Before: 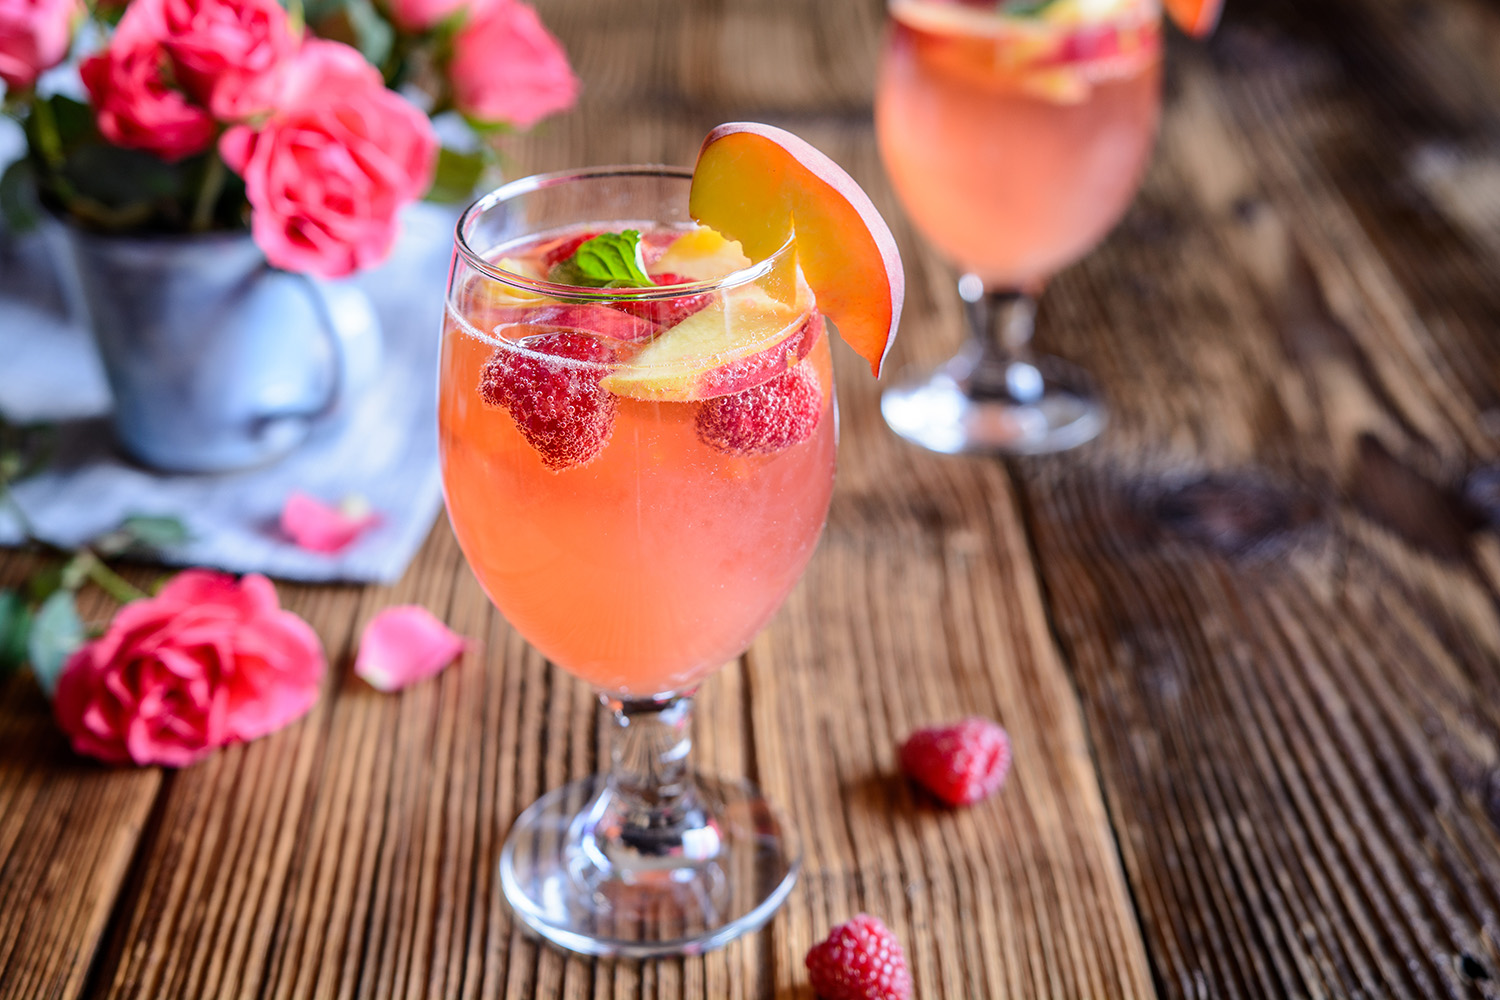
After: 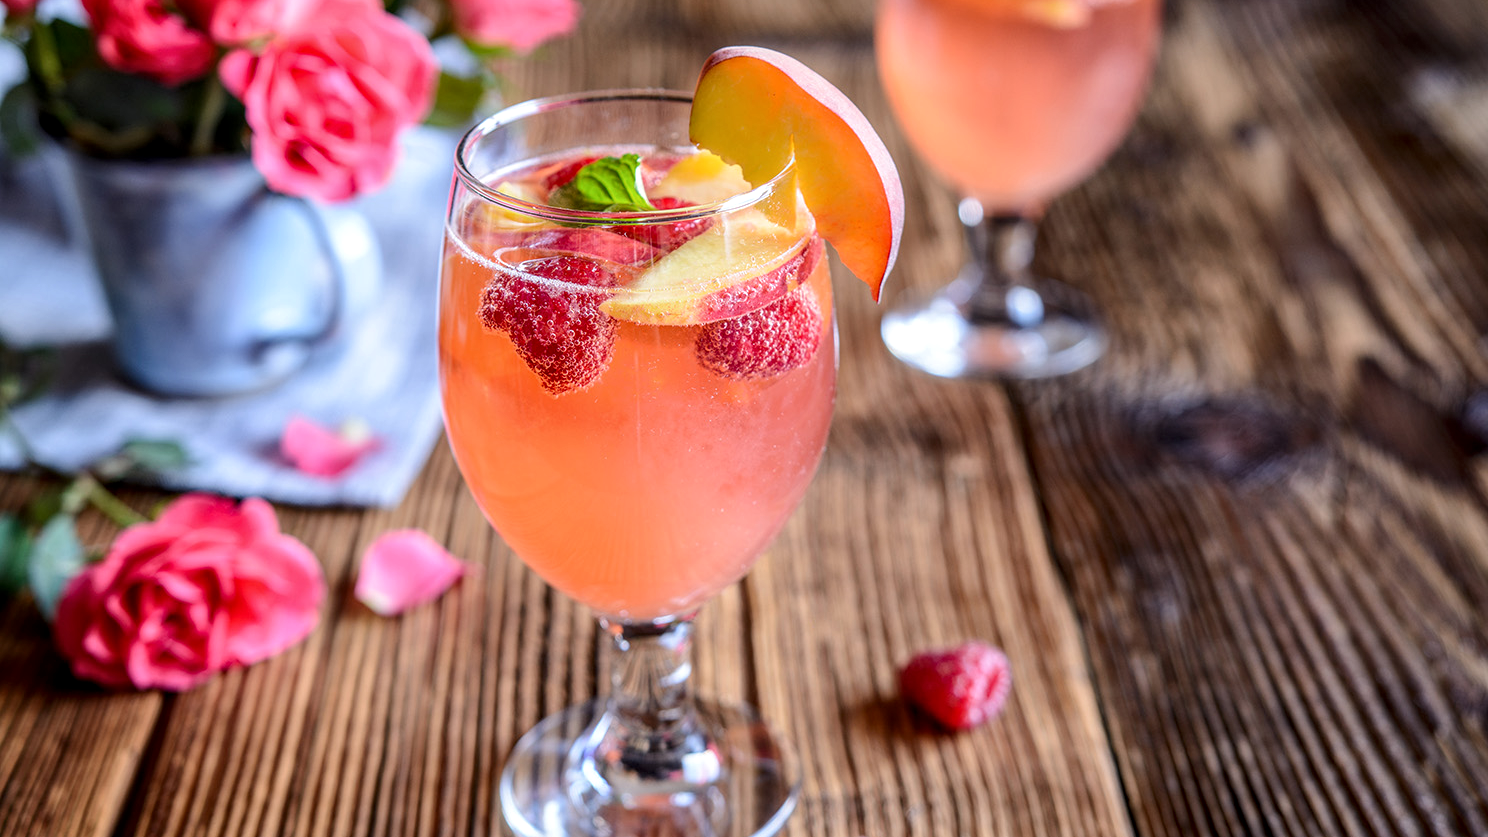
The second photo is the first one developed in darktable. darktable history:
crop: top 7.625%, bottom 8.027%
local contrast: on, module defaults
